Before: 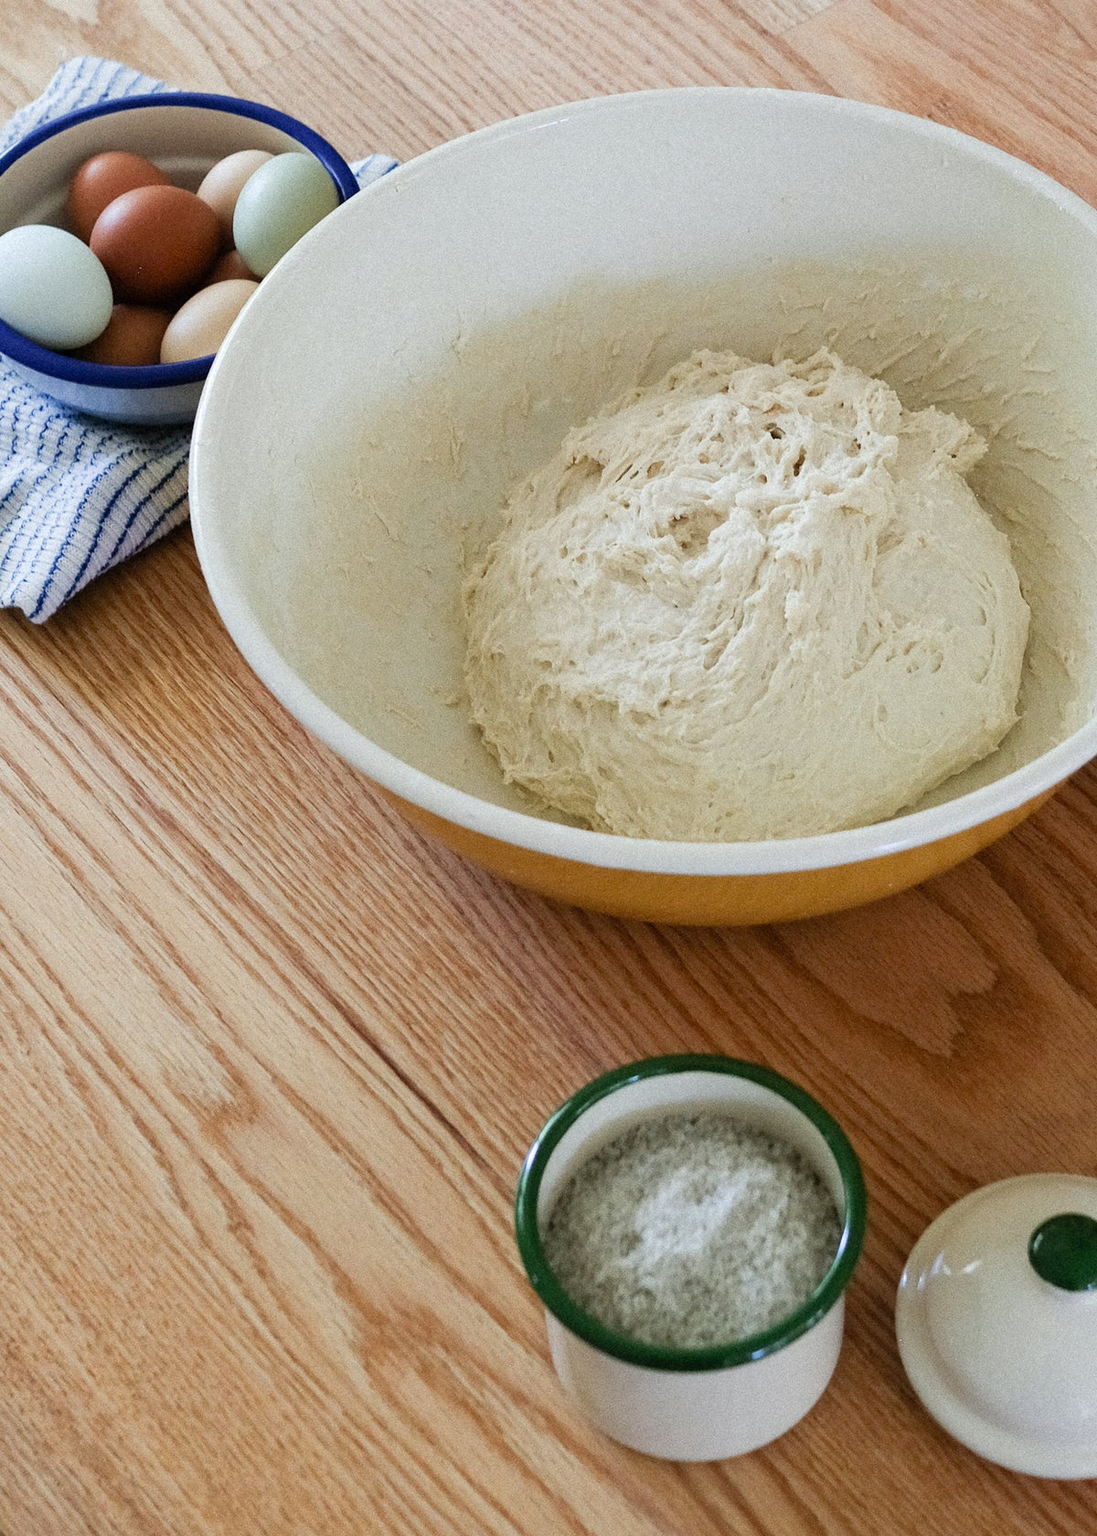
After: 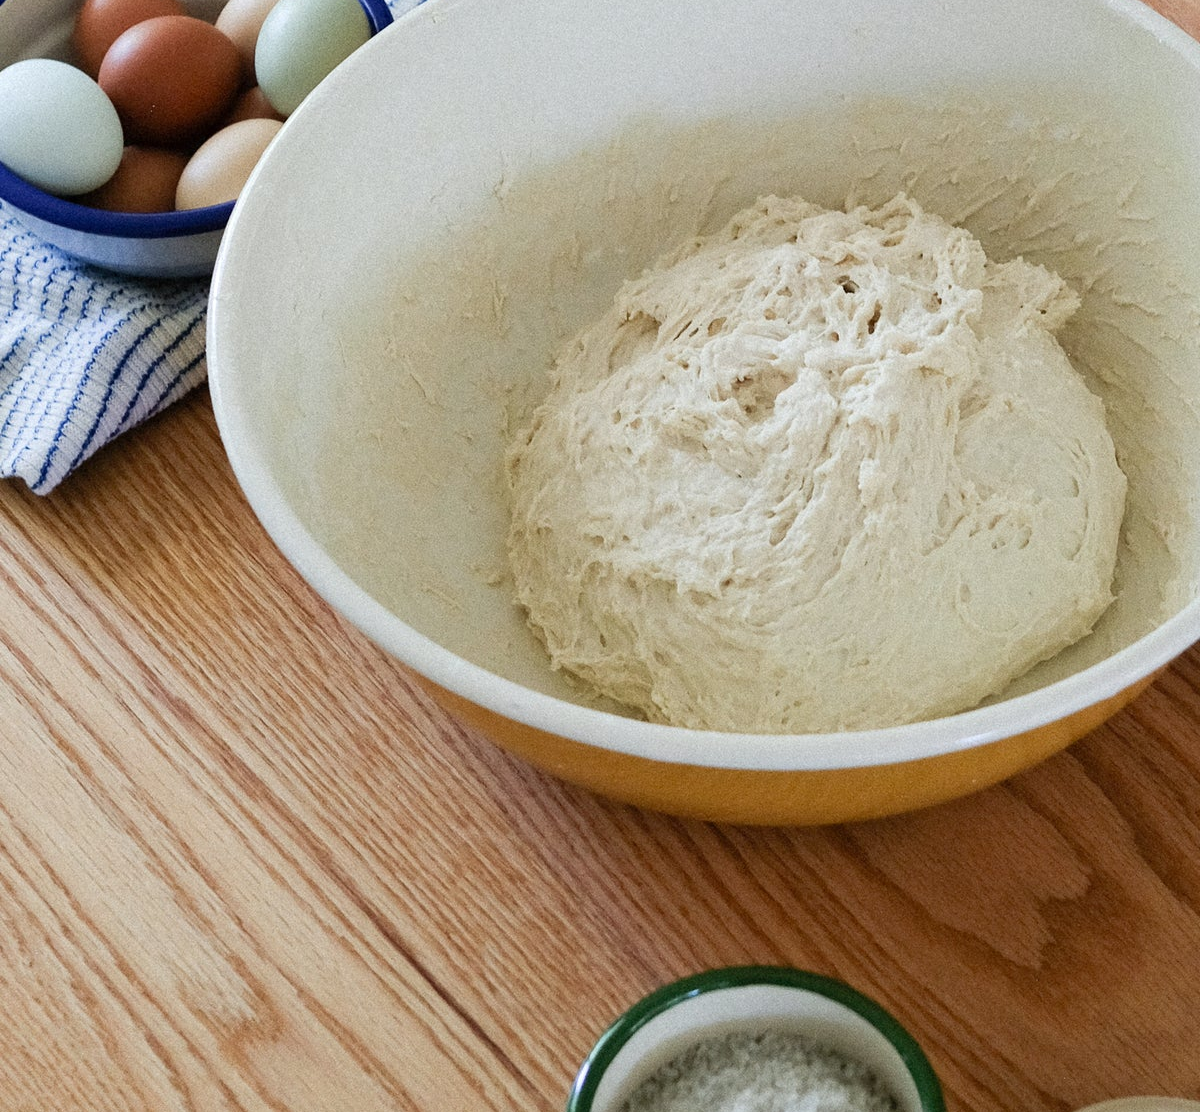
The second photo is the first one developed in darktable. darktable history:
crop: top 11.133%, bottom 22.649%
